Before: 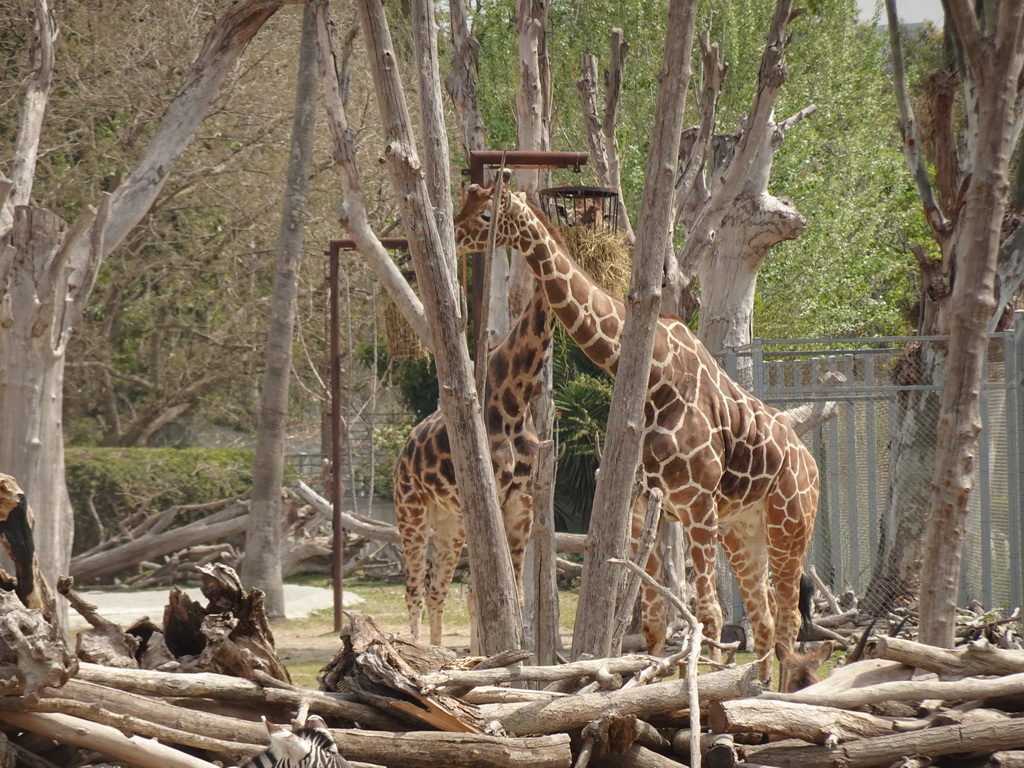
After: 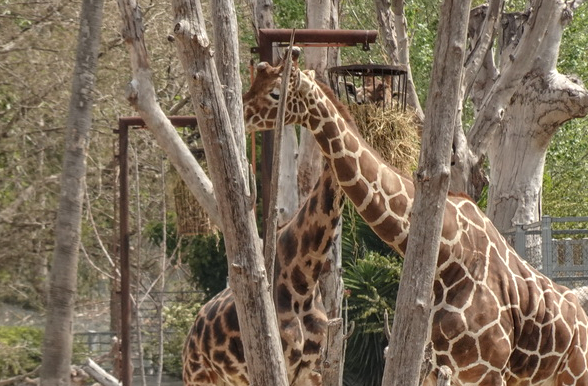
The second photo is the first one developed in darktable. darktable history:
local contrast: on, module defaults
tone equalizer: edges refinement/feathering 500, mask exposure compensation -1.57 EV, preserve details no
crop: left 20.656%, top 15.976%, right 21.919%, bottom 33.689%
